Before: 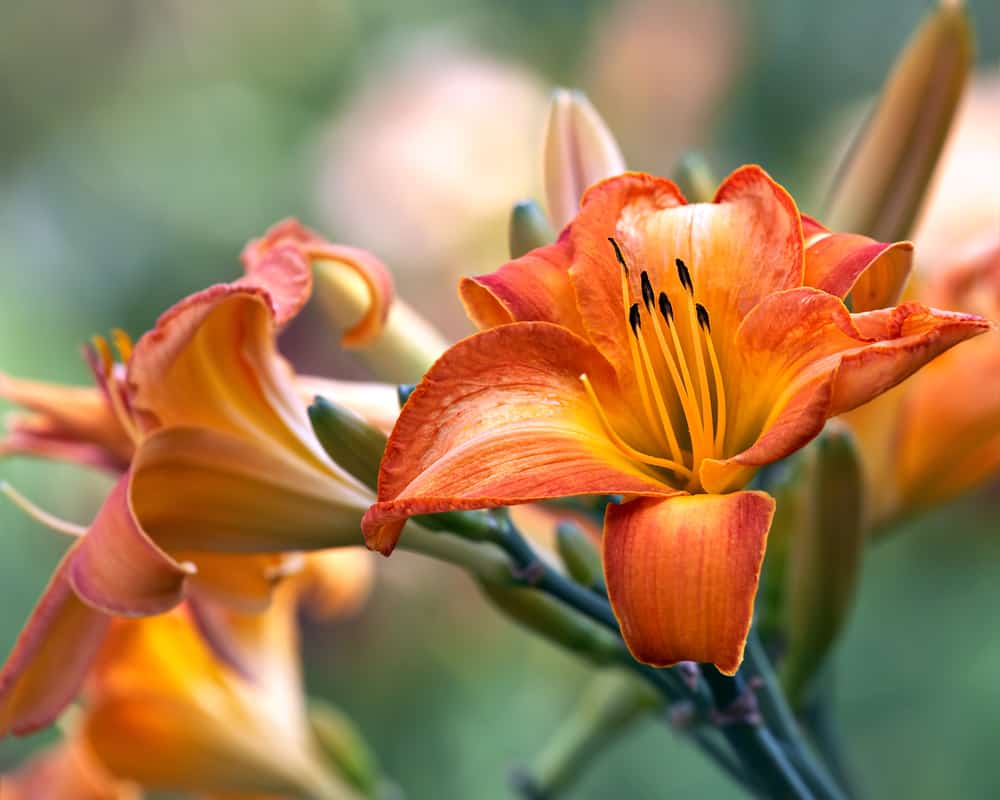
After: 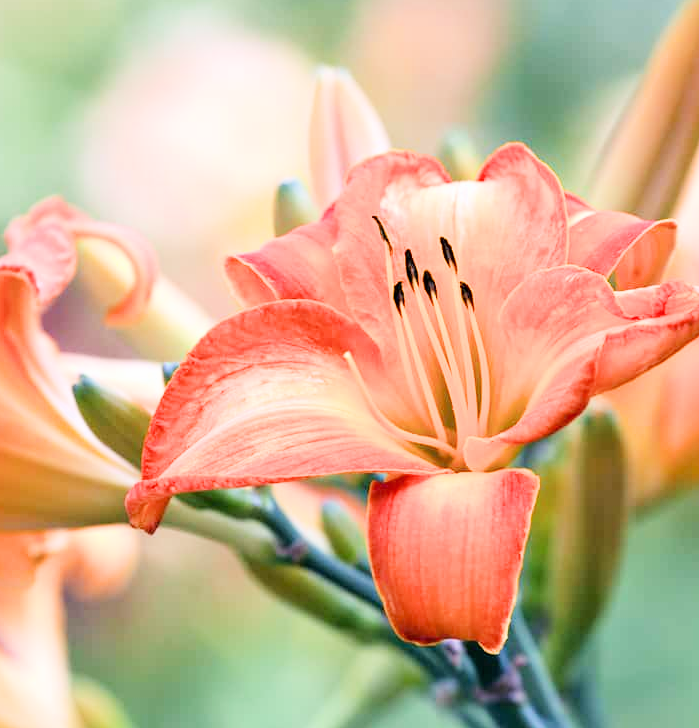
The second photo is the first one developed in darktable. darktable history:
filmic rgb: black relative exposure -7.65 EV, white relative exposure 4.56 EV, threshold 2.95 EV, hardness 3.61, contrast 1.054, enable highlight reconstruction true
crop and rotate: left 23.638%, top 2.934%, right 6.396%, bottom 5.957%
exposure: black level correction 0, exposure 1.746 EV, compensate highlight preservation false
